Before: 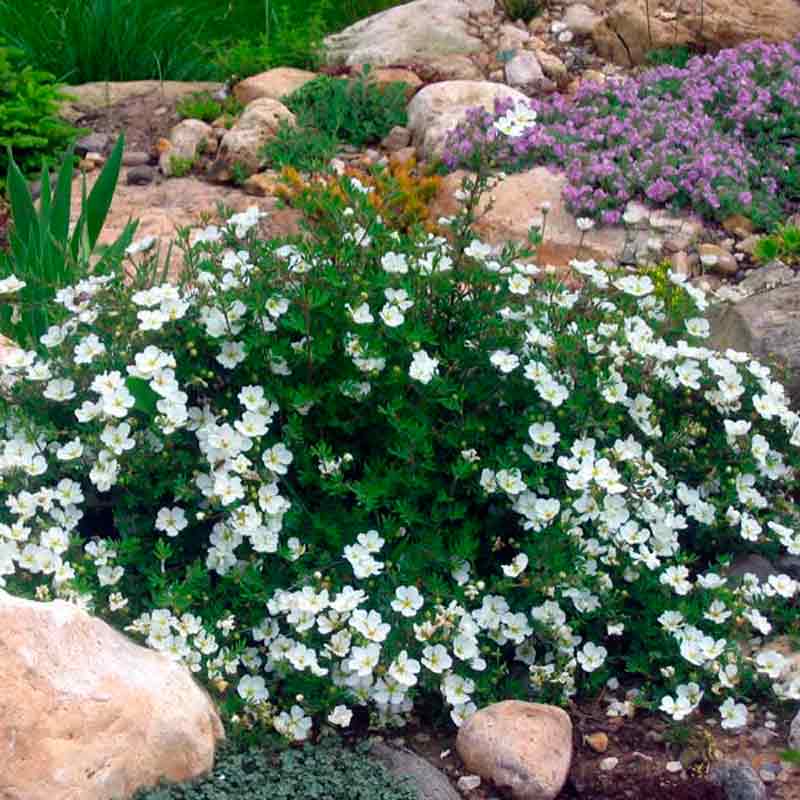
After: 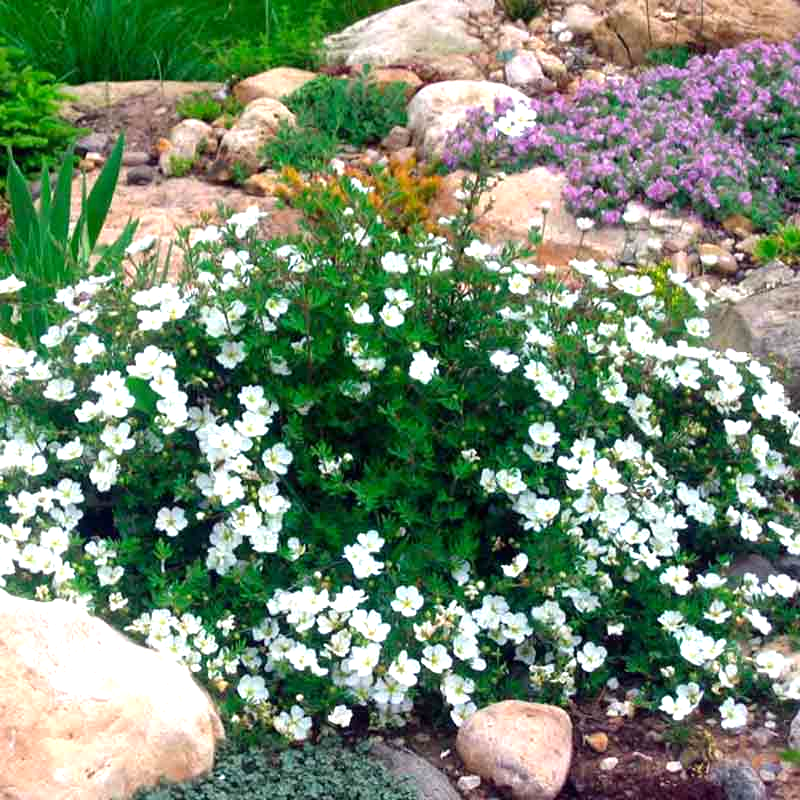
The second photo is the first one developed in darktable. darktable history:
exposure: exposure 0.634 EV, compensate exposure bias true, compensate highlight preservation false
